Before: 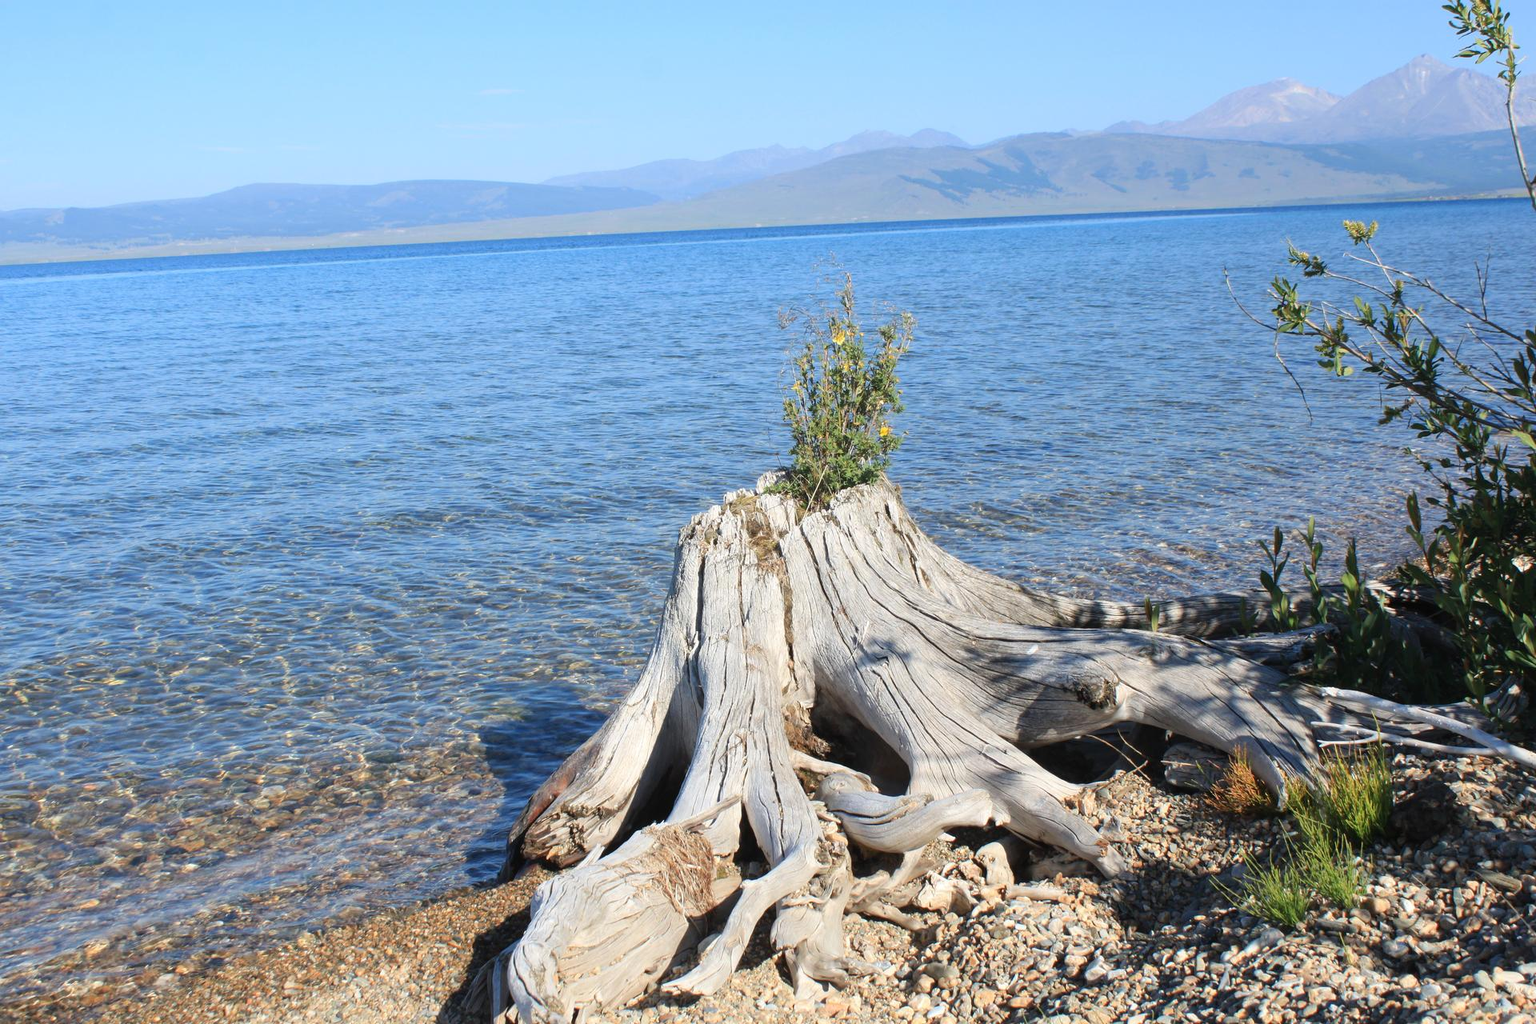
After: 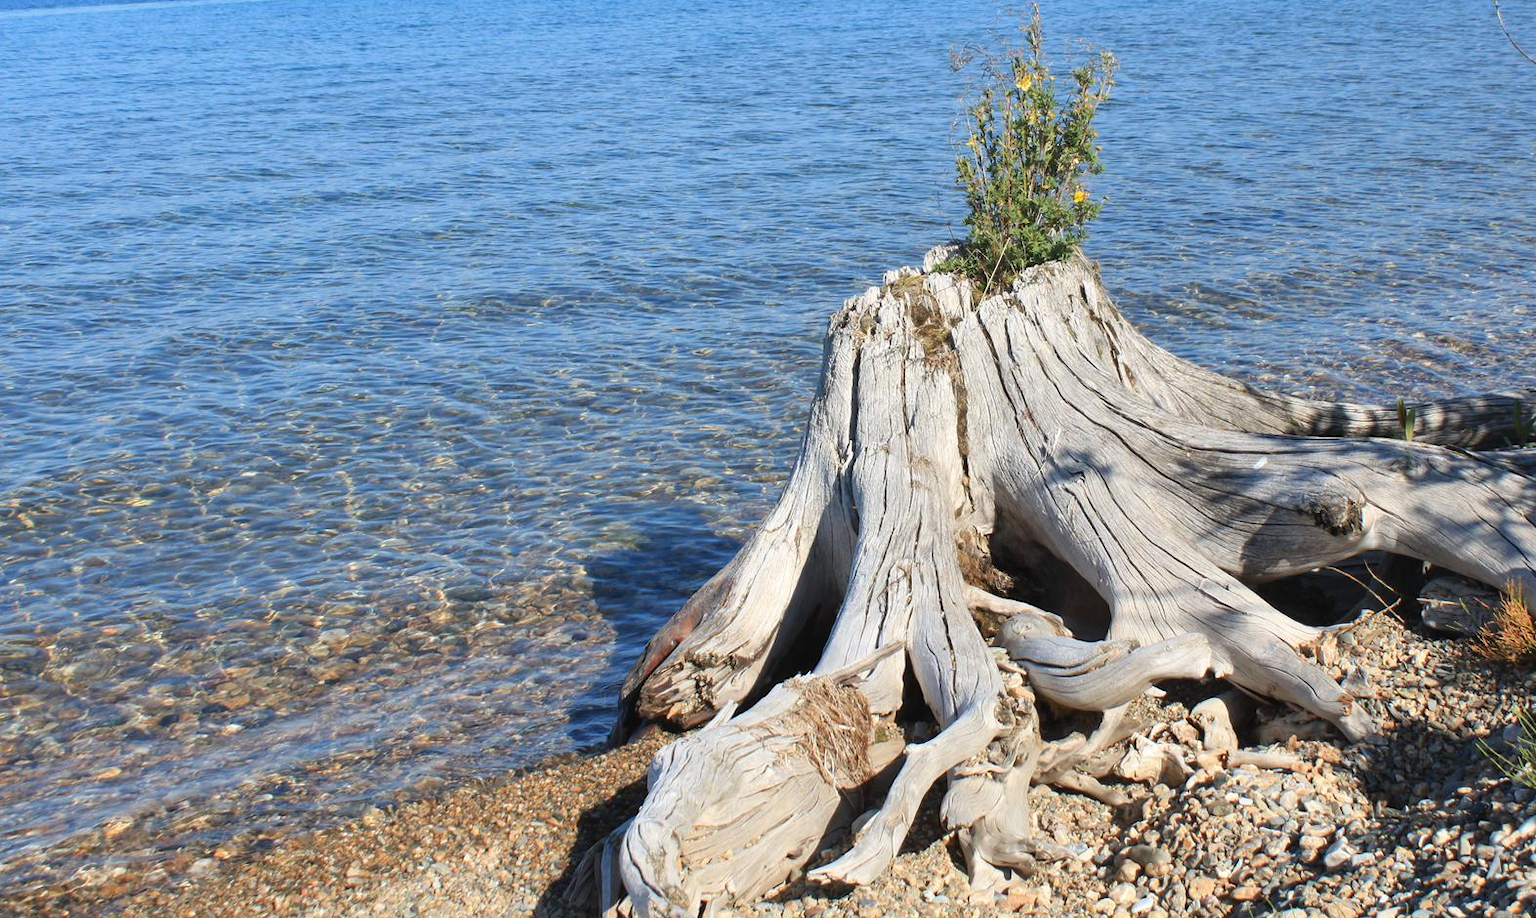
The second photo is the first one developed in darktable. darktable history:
shadows and highlights: shadows 61.27, soften with gaussian
crop: top 26.461%, right 18.046%
